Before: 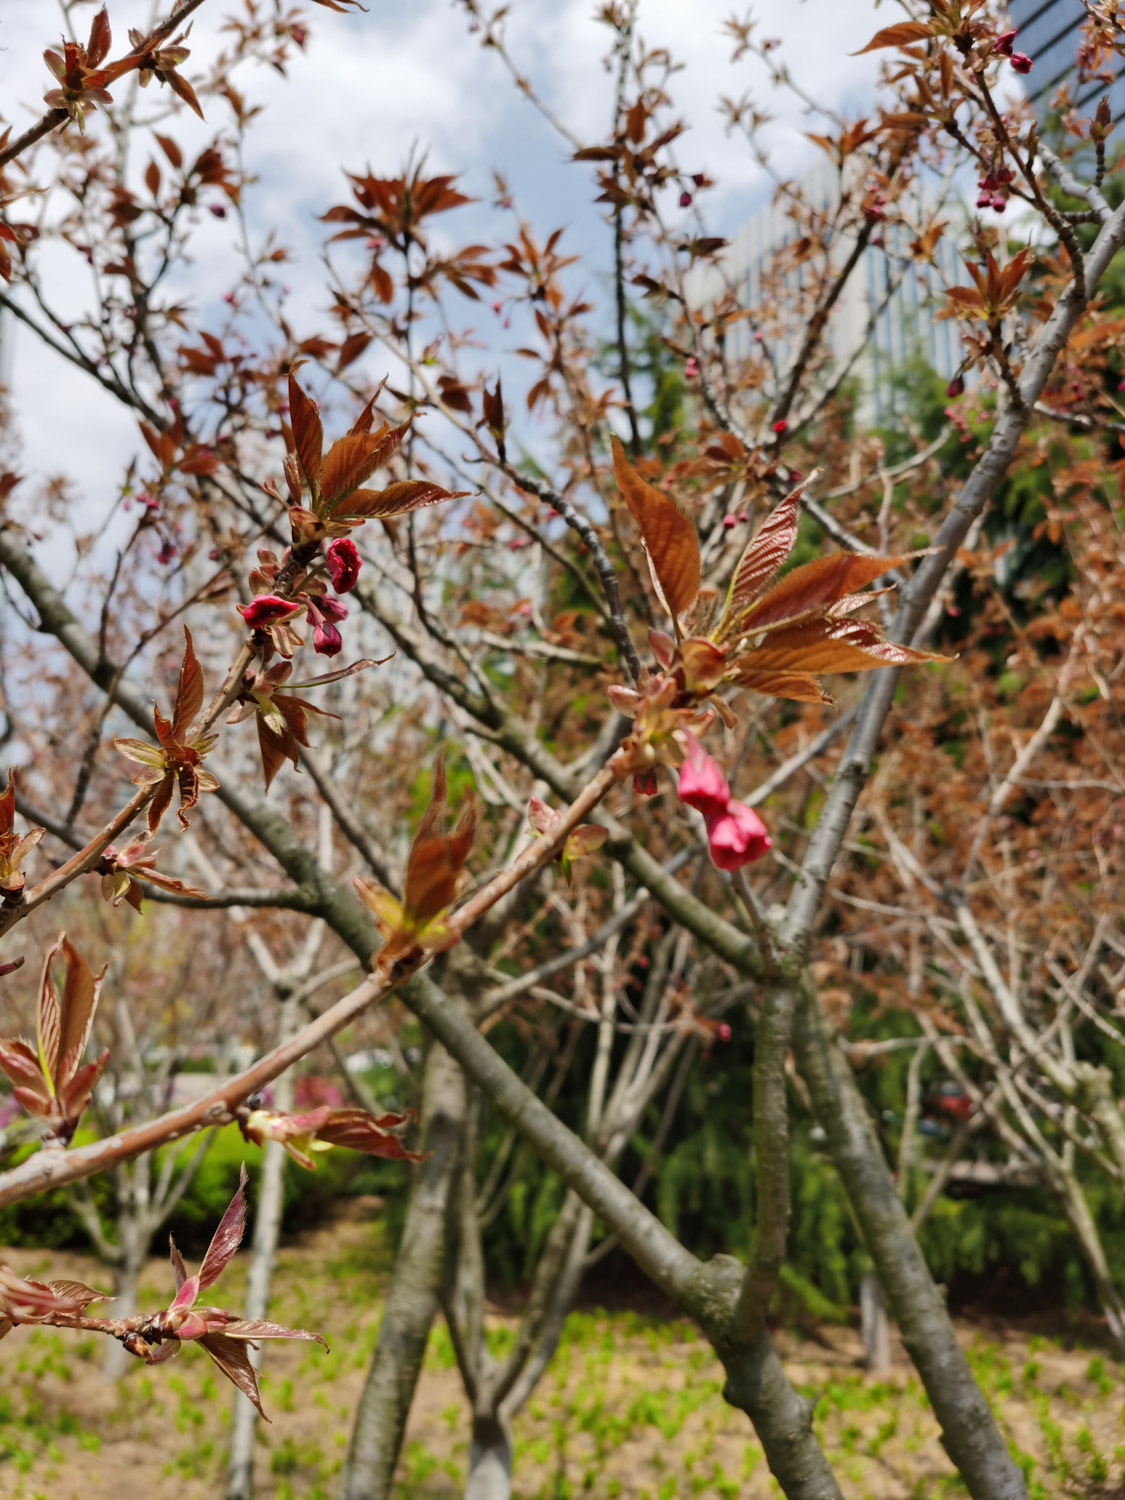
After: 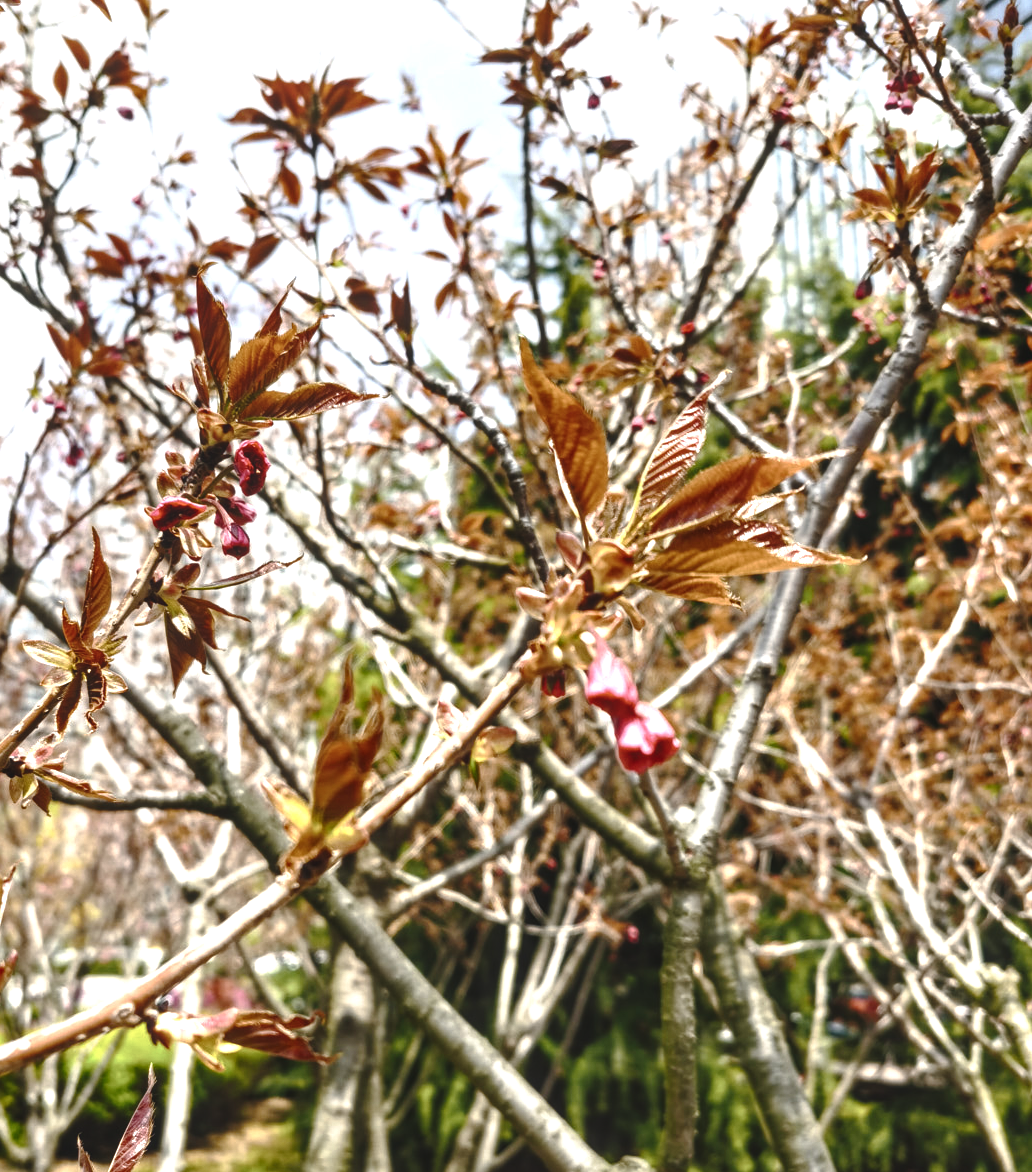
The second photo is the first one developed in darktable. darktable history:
tone equalizer: -8 EV -0.001 EV, -7 EV 0.005 EV, -6 EV -0.043 EV, -5 EV 0.01 EV, -4 EV -0.01 EV, -3 EV 0.016 EV, -2 EV -0.058 EV, -1 EV -0.305 EV, +0 EV -0.578 EV, smoothing diameter 24.85%, edges refinement/feathering 7.07, preserve details guided filter
crop: left 8.215%, top 6.586%, bottom 15.266%
contrast brightness saturation: contrast 0.097, saturation -0.287
tone curve: curves: ch0 [(0, 0) (0.003, 0.003) (0.011, 0.014) (0.025, 0.027) (0.044, 0.044) (0.069, 0.064) (0.1, 0.108) (0.136, 0.153) (0.177, 0.208) (0.224, 0.275) (0.277, 0.349) (0.335, 0.422) (0.399, 0.492) (0.468, 0.557) (0.543, 0.617) (0.623, 0.682) (0.709, 0.745) (0.801, 0.826) (0.898, 0.916) (1, 1)], preserve colors none
exposure: black level correction -0.015, compensate highlight preservation false
color balance rgb: linear chroma grading › global chroma 15.447%, perceptual saturation grading › global saturation 20%, perceptual saturation grading › highlights -50.424%, perceptual saturation grading › shadows 31.207%, perceptual brilliance grading › highlights 74.848%, perceptual brilliance grading › shadows -29.342%, global vibrance 20%
local contrast: on, module defaults
